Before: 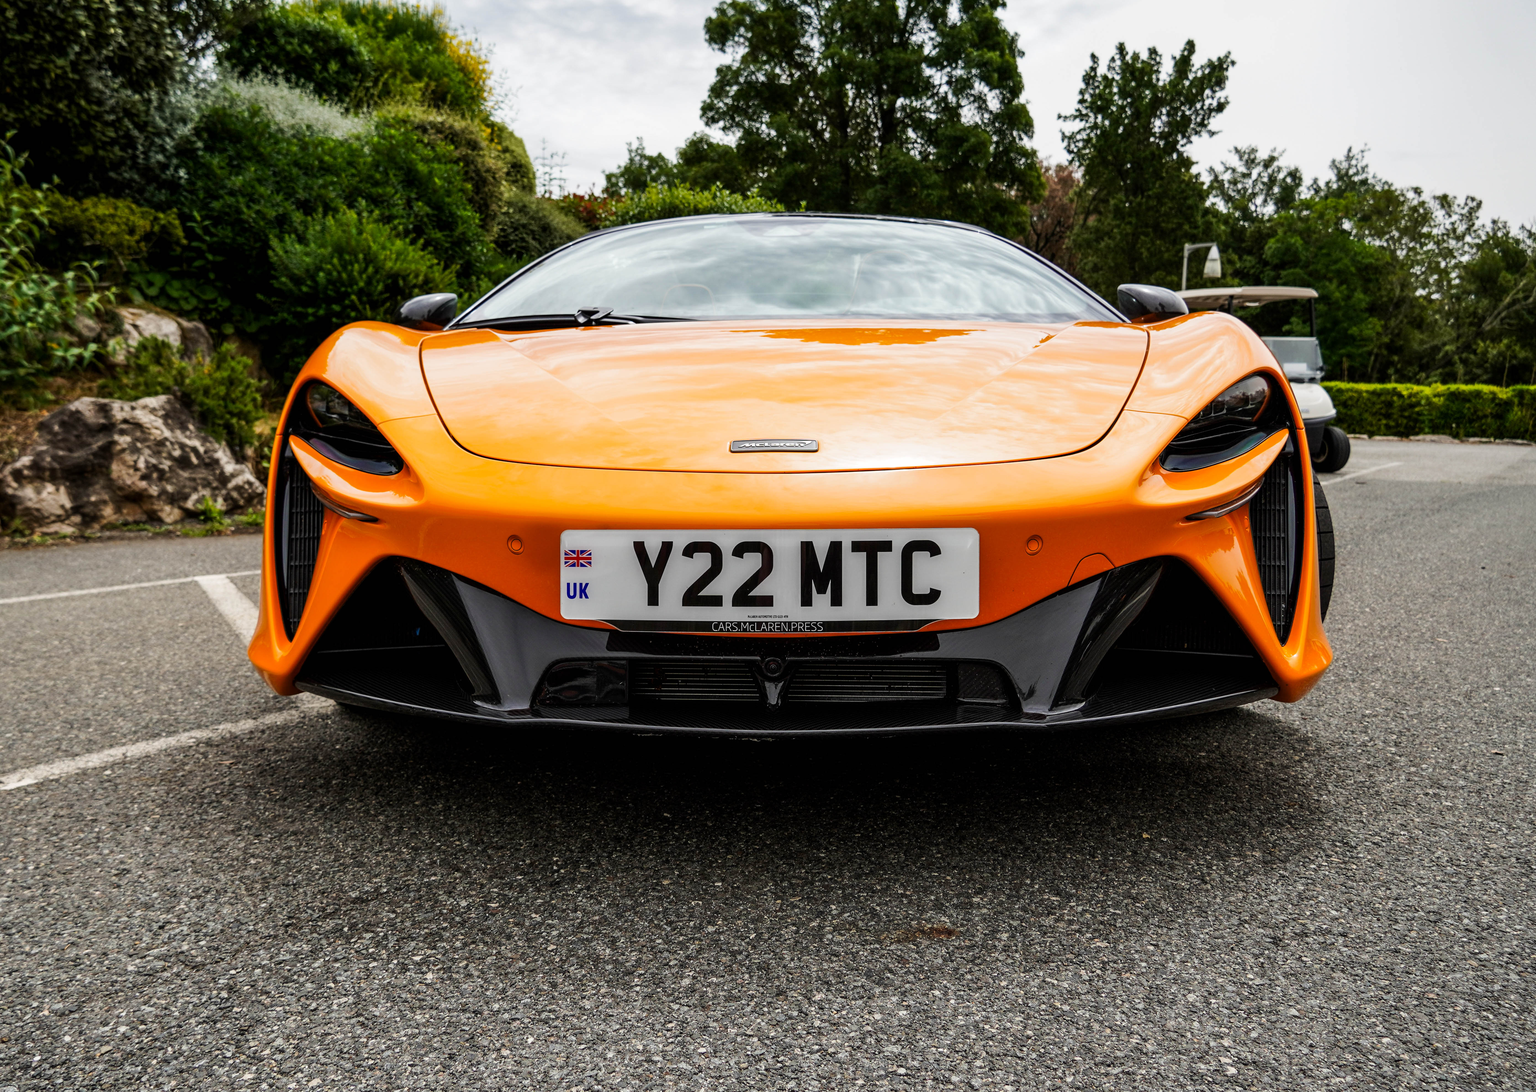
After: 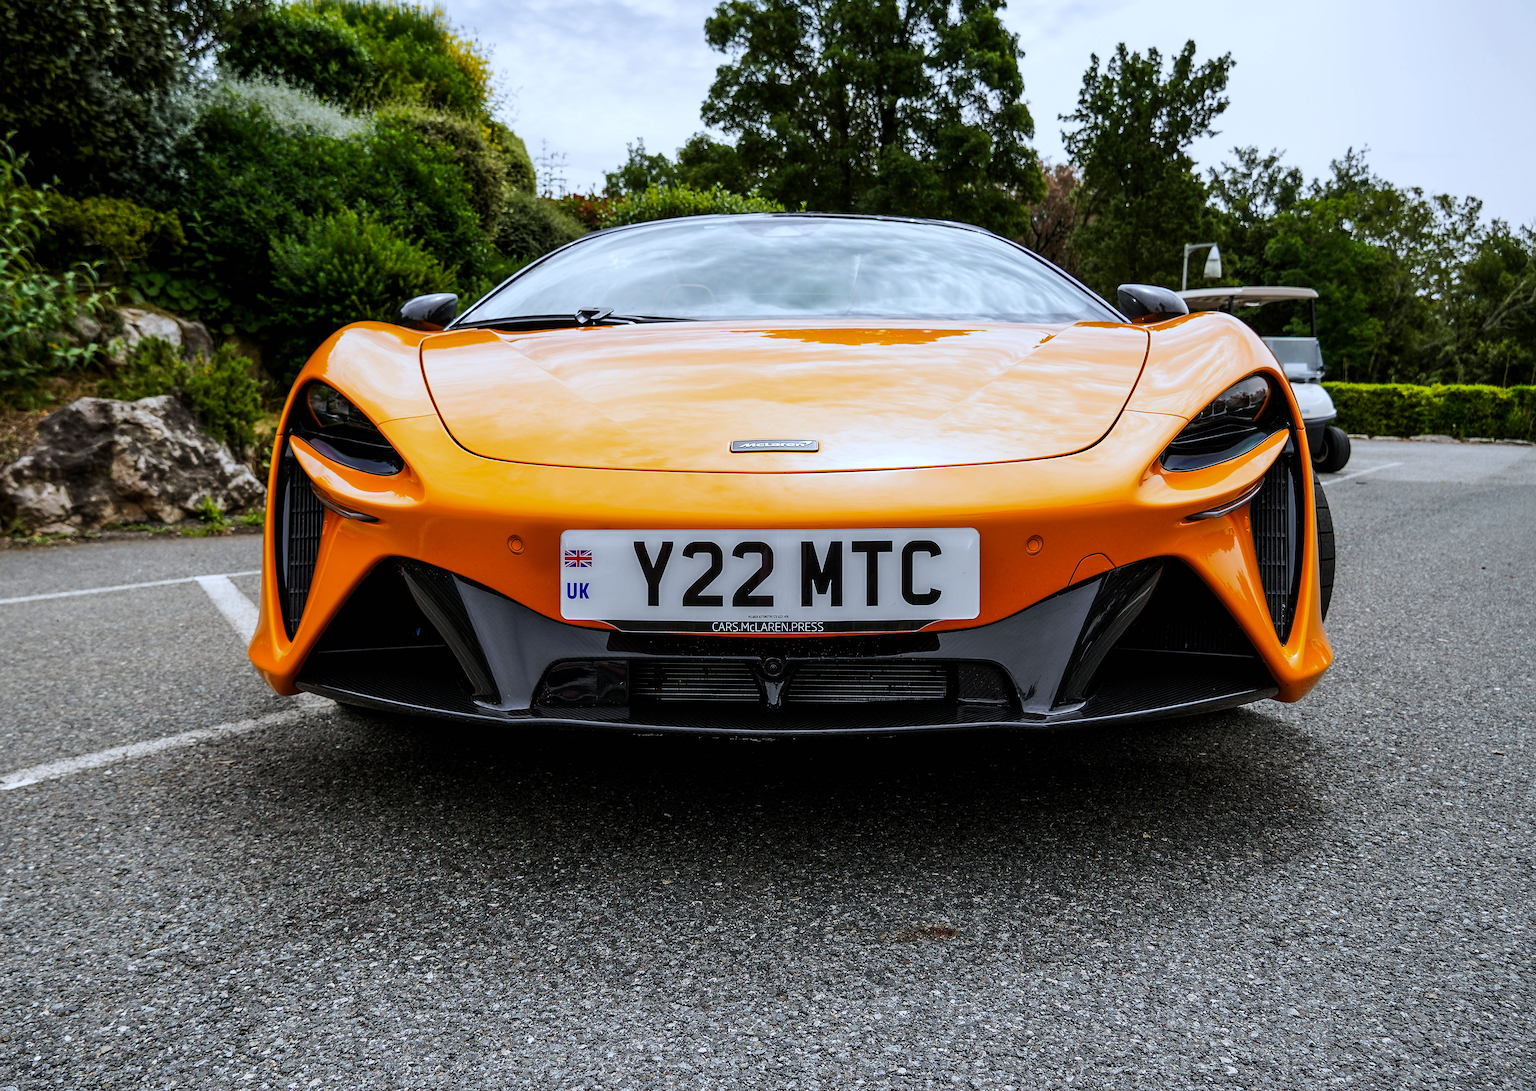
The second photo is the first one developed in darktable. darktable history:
sharpen: on, module defaults
white balance: red 0.931, blue 1.11
